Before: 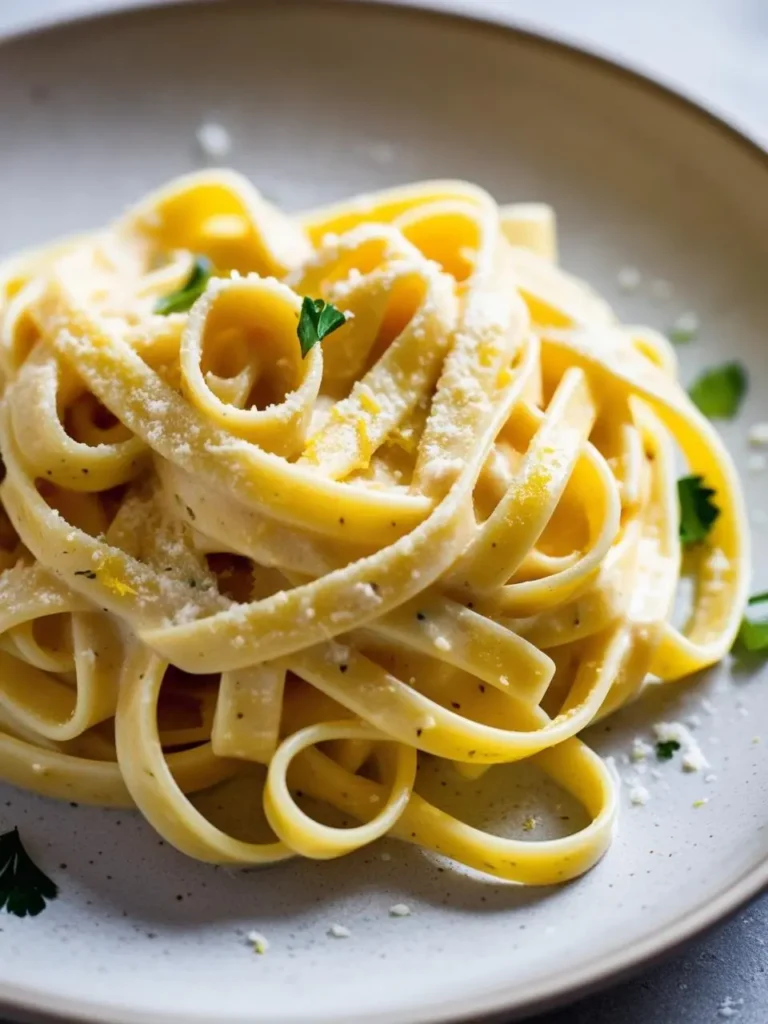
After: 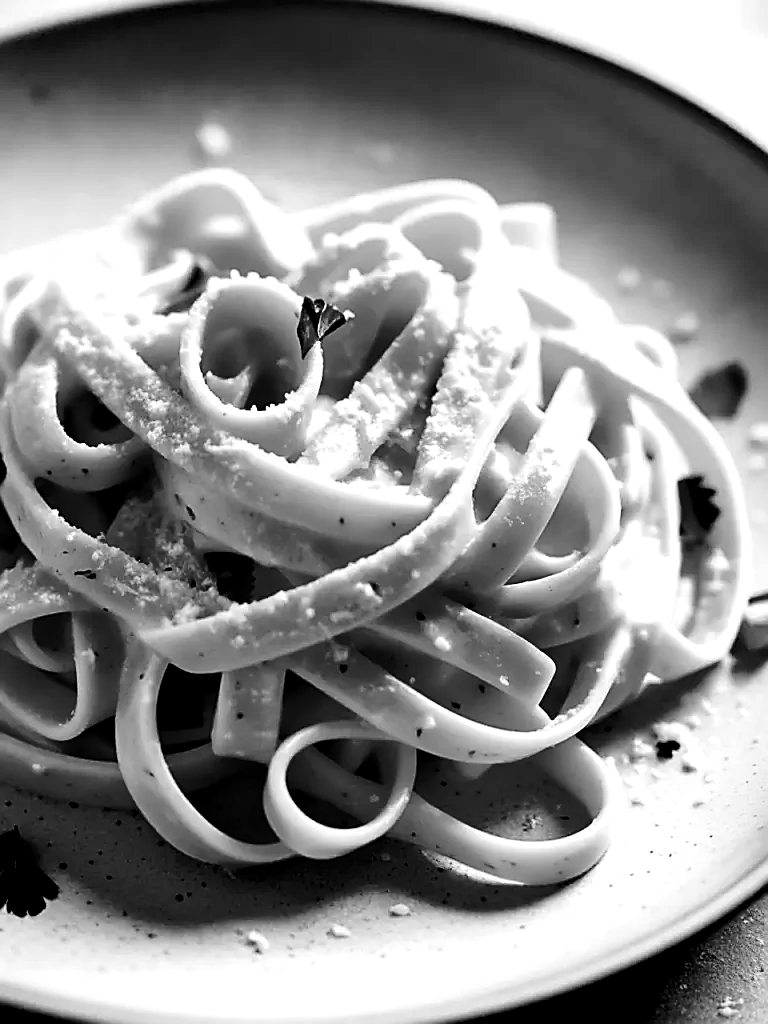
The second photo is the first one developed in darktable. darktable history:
base curve: curves: ch0 [(0, 0) (0.073, 0.04) (0.157, 0.139) (0.492, 0.492) (0.758, 0.758) (1, 1)], preserve colors none
sharpen: radius 1.41, amount 1.249, threshold 0.76
exposure: black level correction 0.039, exposure 0.498 EV, compensate highlight preservation false
color calibration: output gray [0.246, 0.254, 0.501, 0], illuminant as shot in camera, x 0.37, y 0.382, temperature 4320.54 K, saturation algorithm version 1 (2020)
